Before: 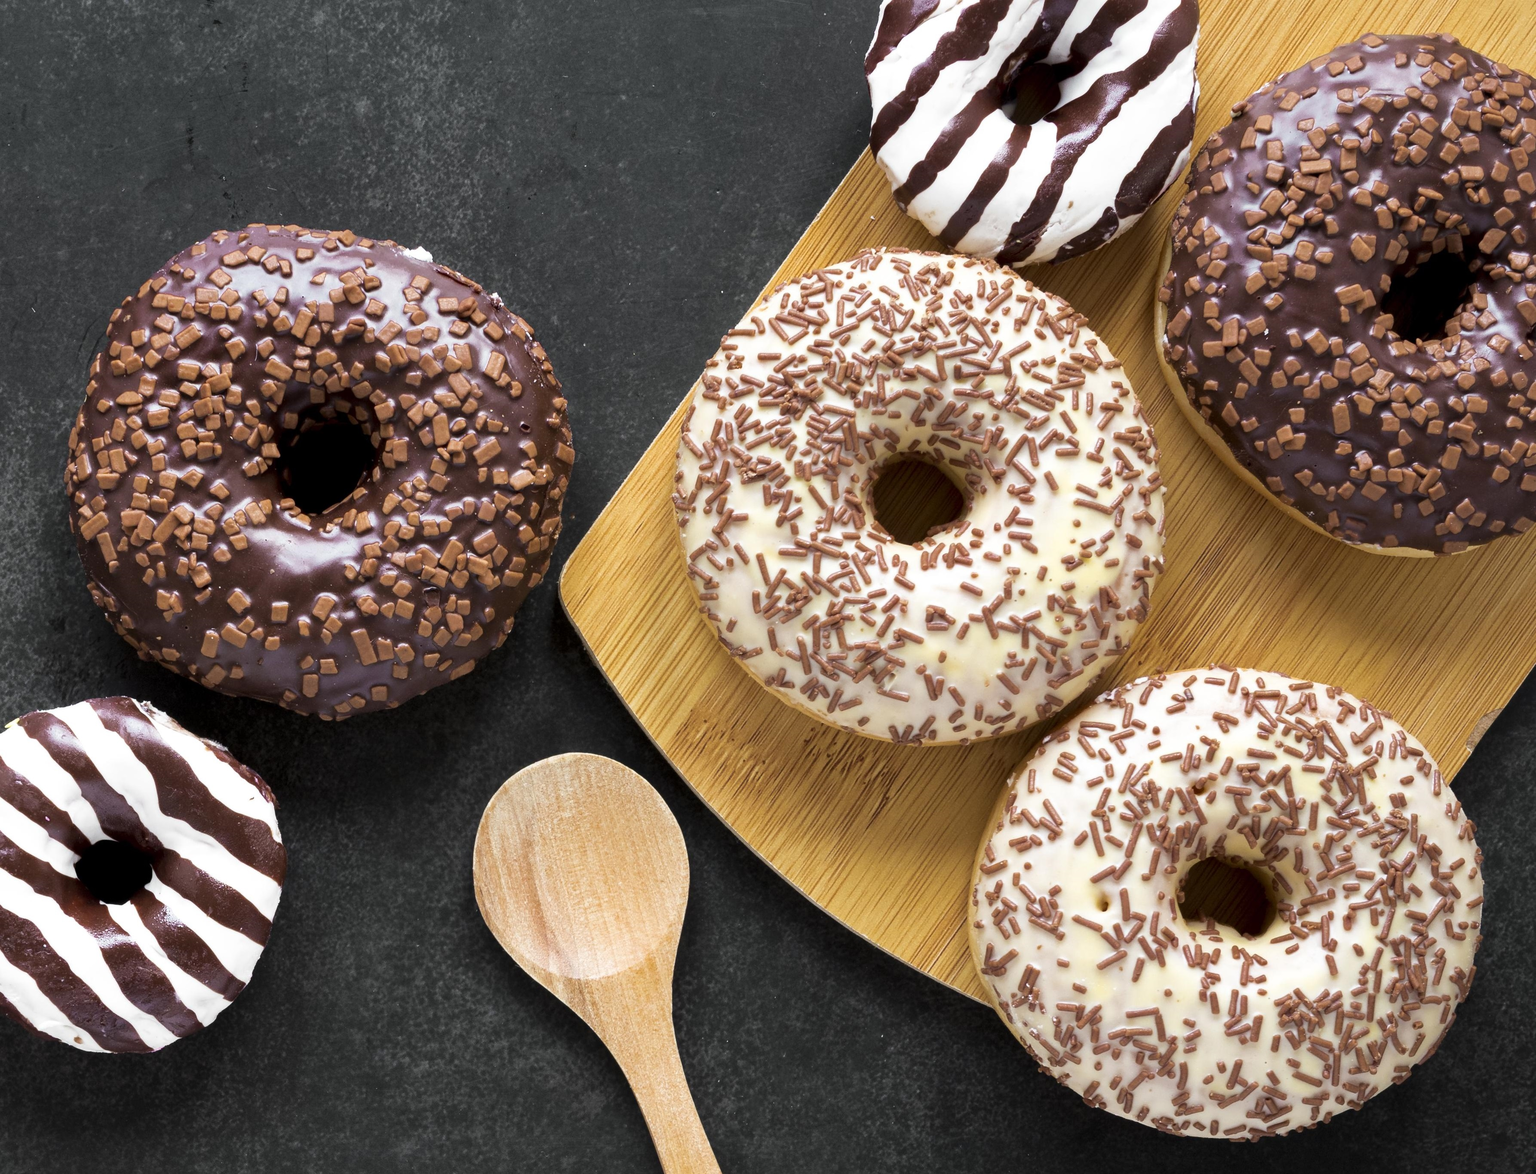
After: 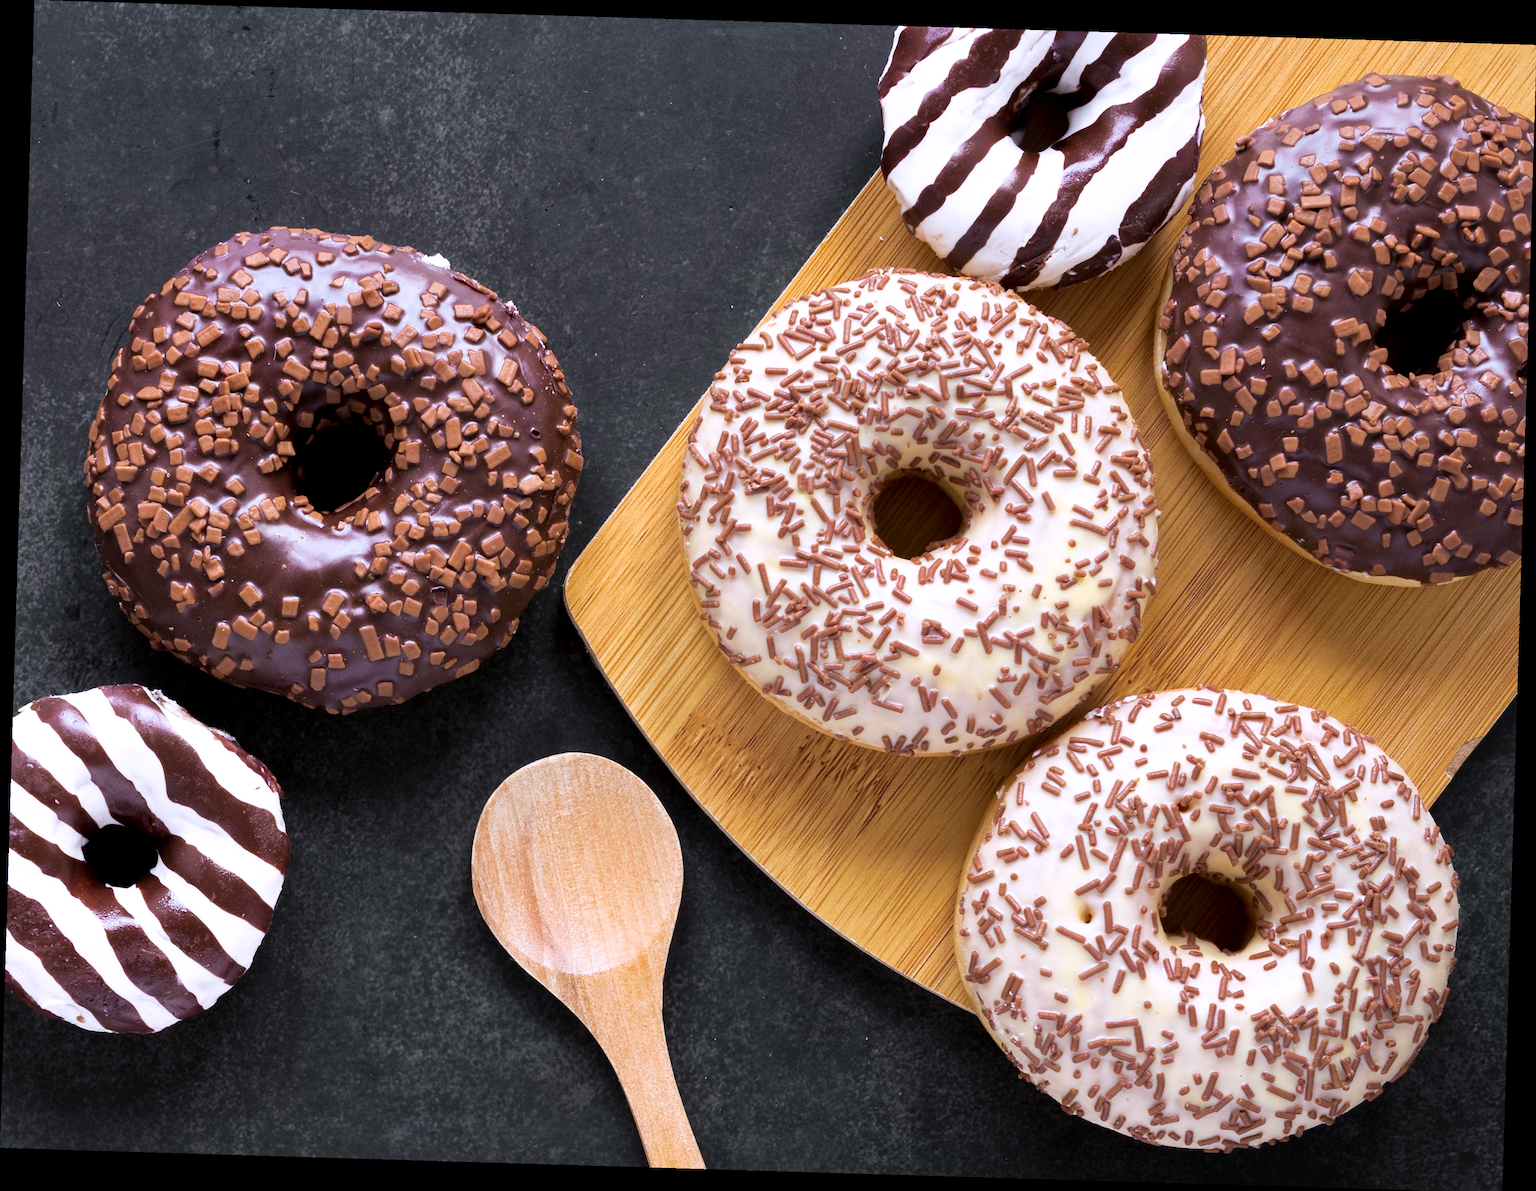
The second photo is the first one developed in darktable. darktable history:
white balance: red 1.004, blue 1.096
rotate and perspective: rotation 1.72°, automatic cropping off
